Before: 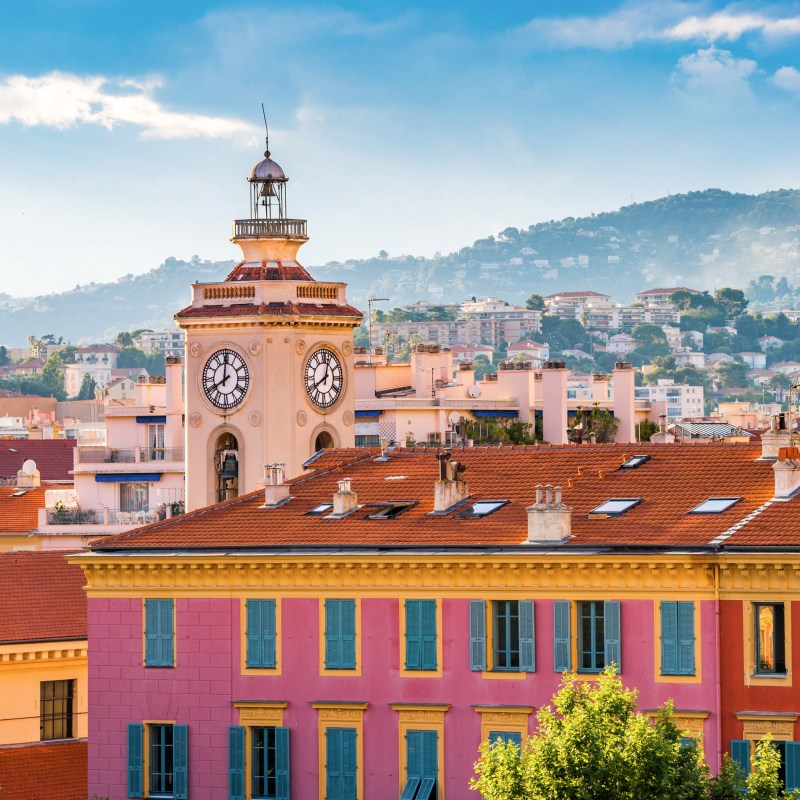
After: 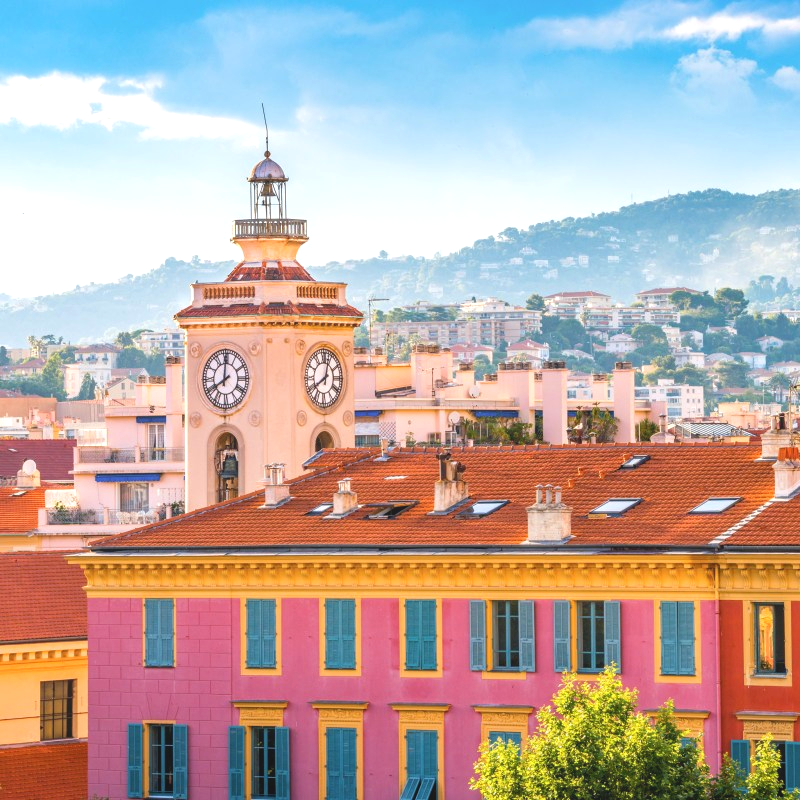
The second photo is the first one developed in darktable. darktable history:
local contrast: highlights 47%, shadows 1%, detail 98%
exposure: exposure 0.445 EV, compensate highlight preservation false
